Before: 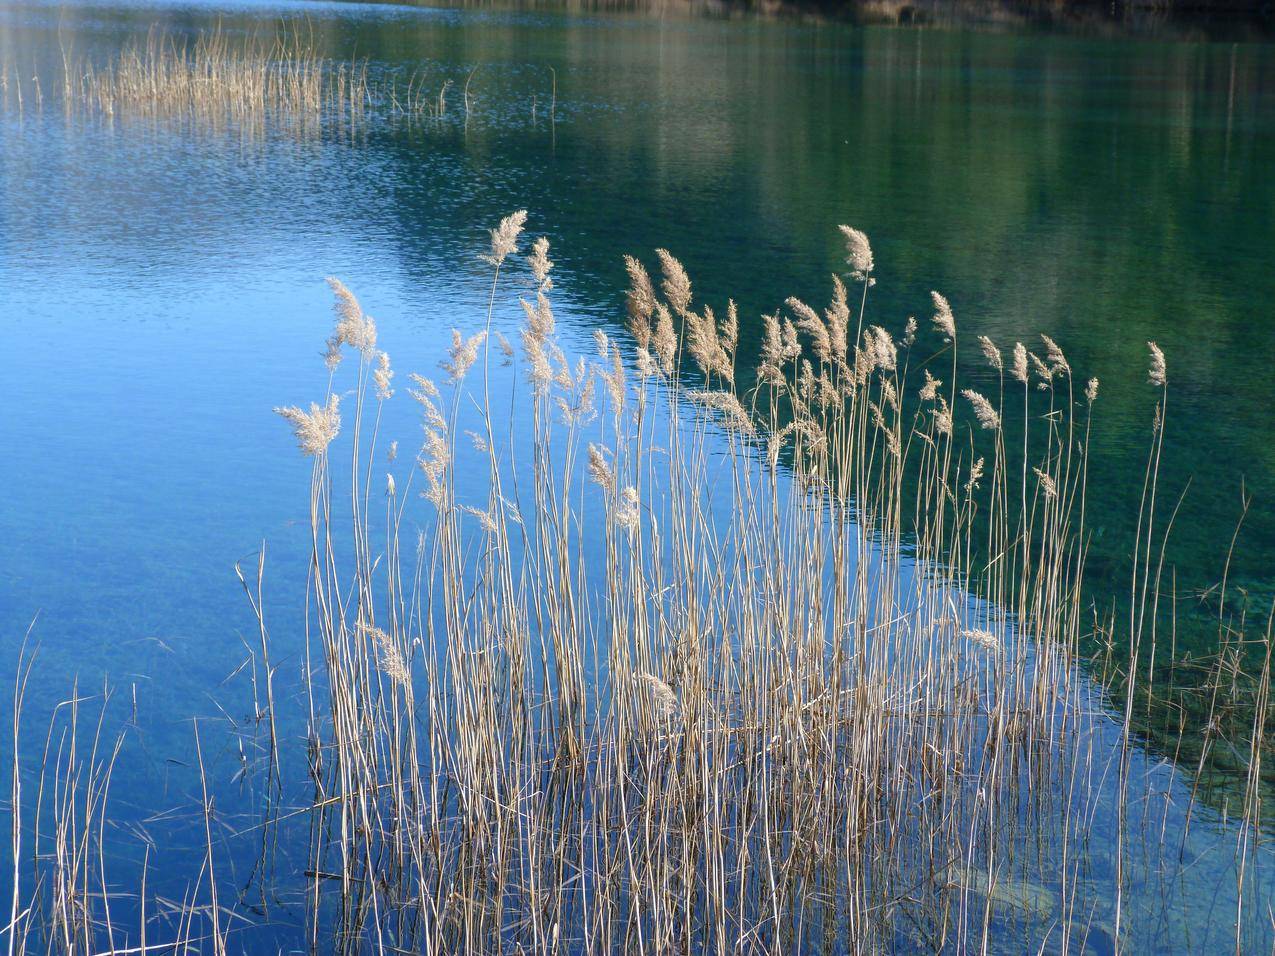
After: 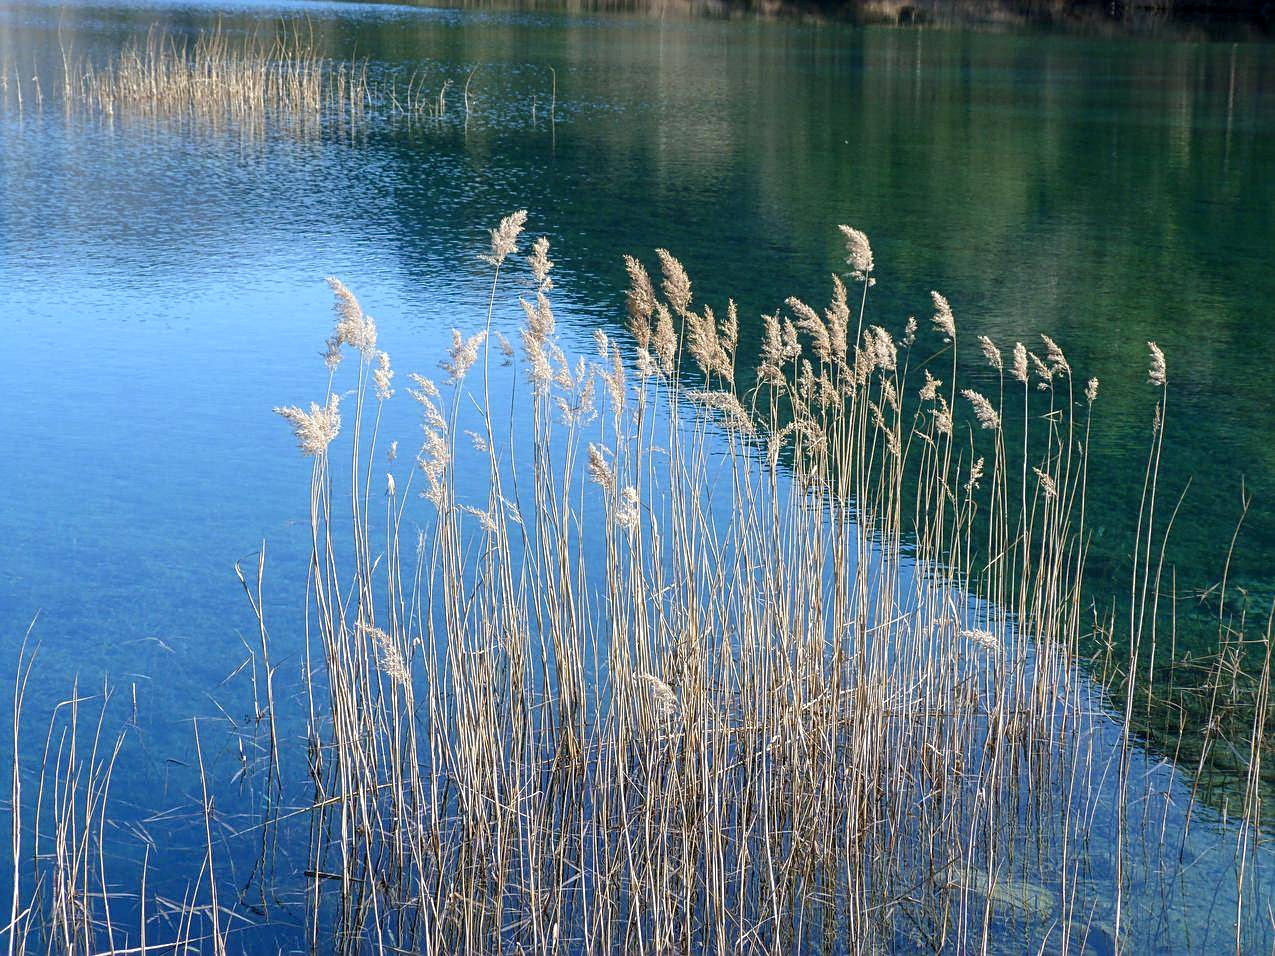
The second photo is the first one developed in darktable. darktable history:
white balance: emerald 1
sharpen: on, module defaults
local contrast: on, module defaults
